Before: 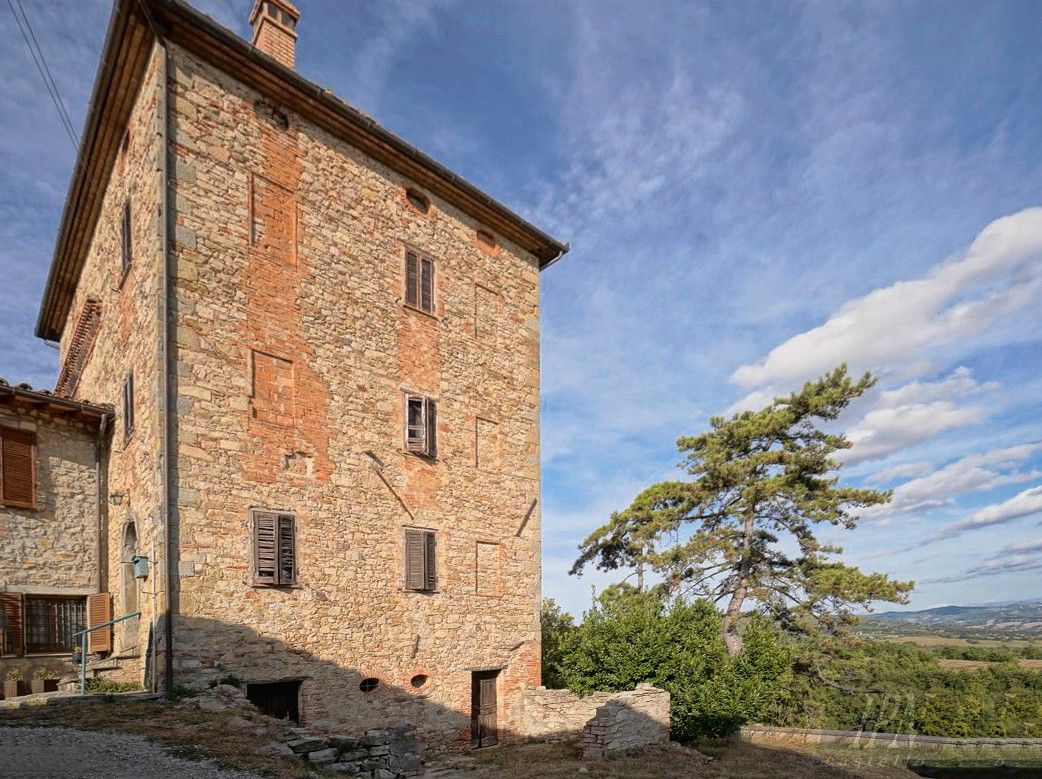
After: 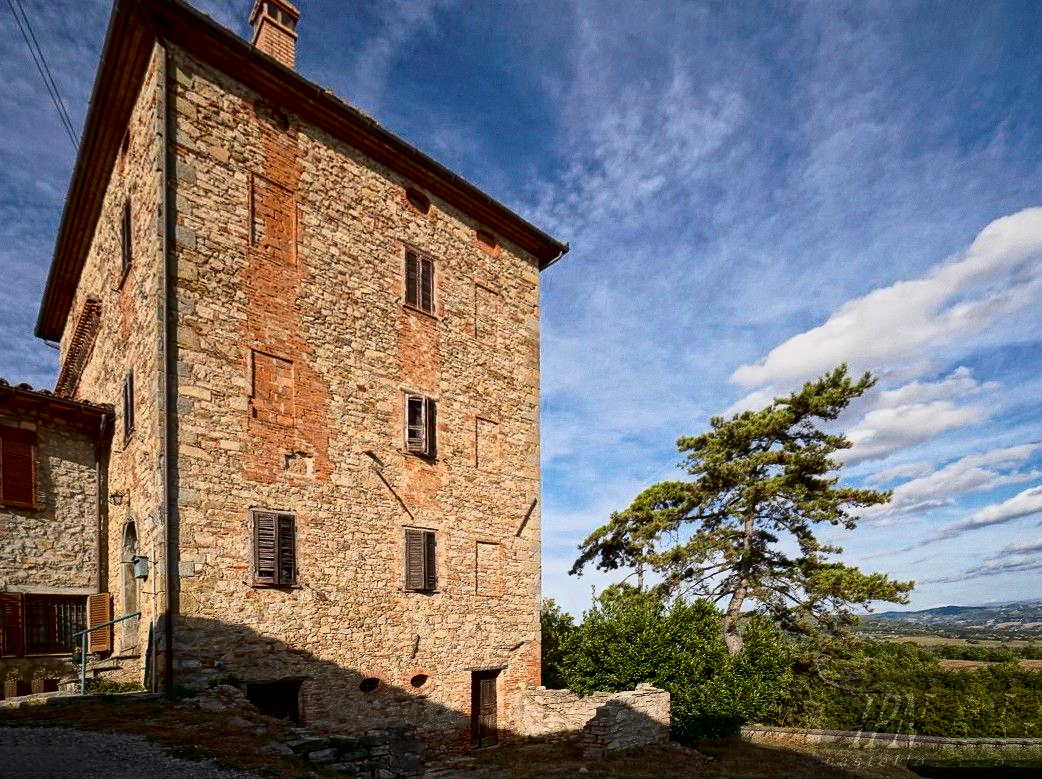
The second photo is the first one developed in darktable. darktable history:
contrast brightness saturation: contrast 0.24, brightness -0.24, saturation 0.14
color zones: curves: ch0 [(0.25, 0.5) (0.463, 0.627) (0.484, 0.637) (0.75, 0.5)]
